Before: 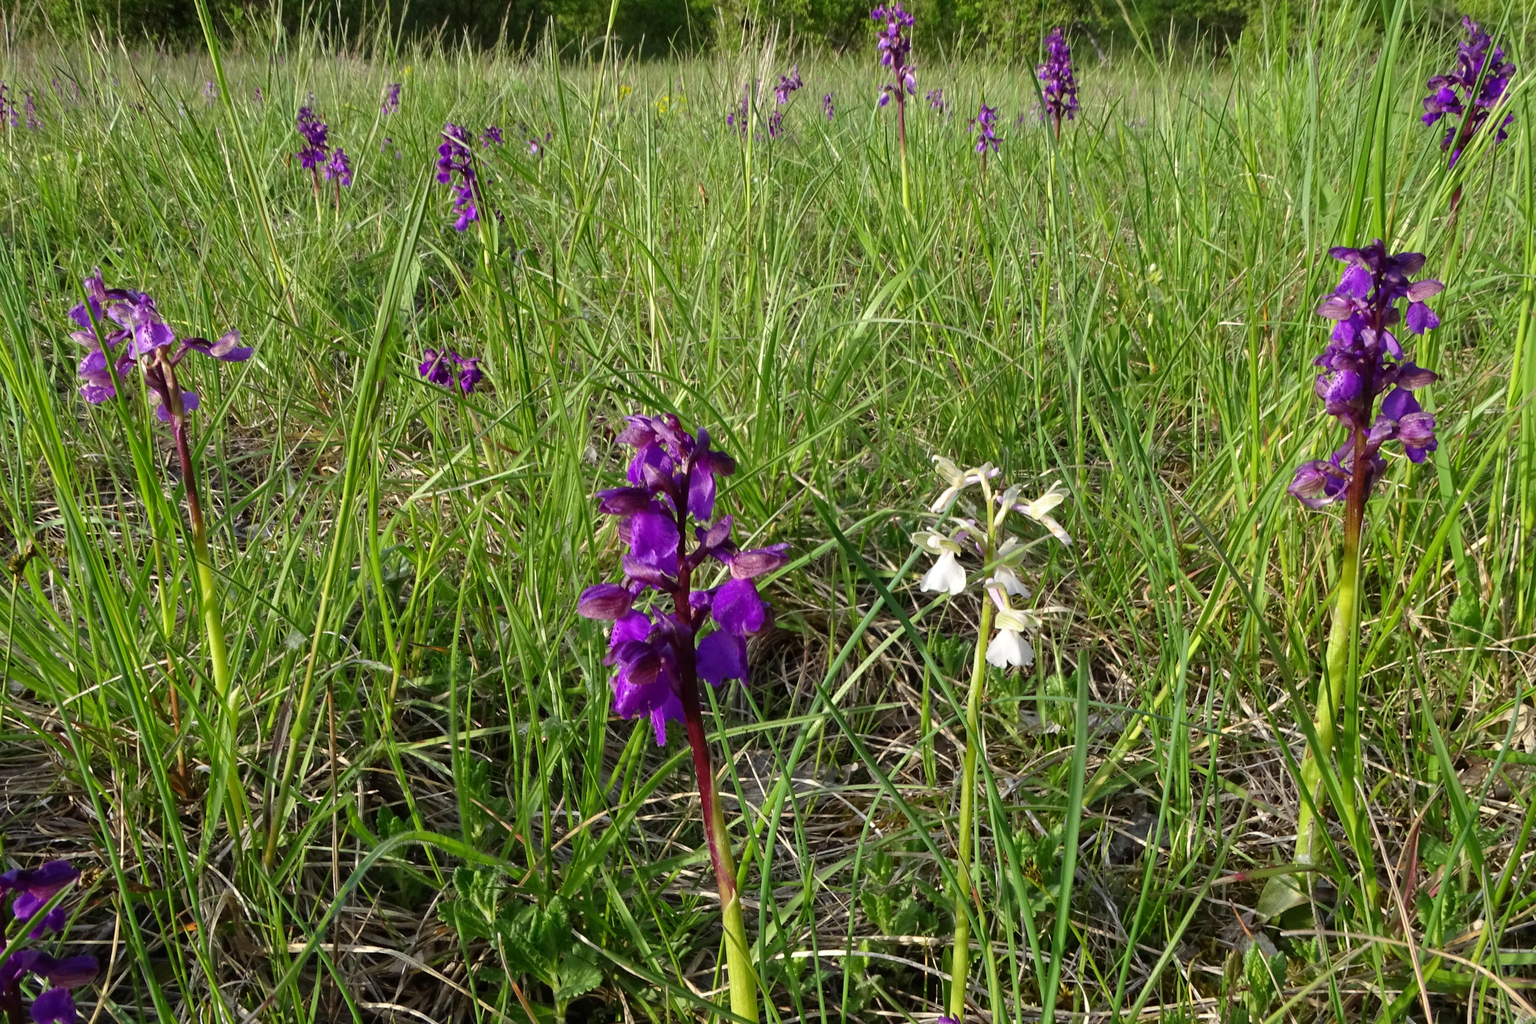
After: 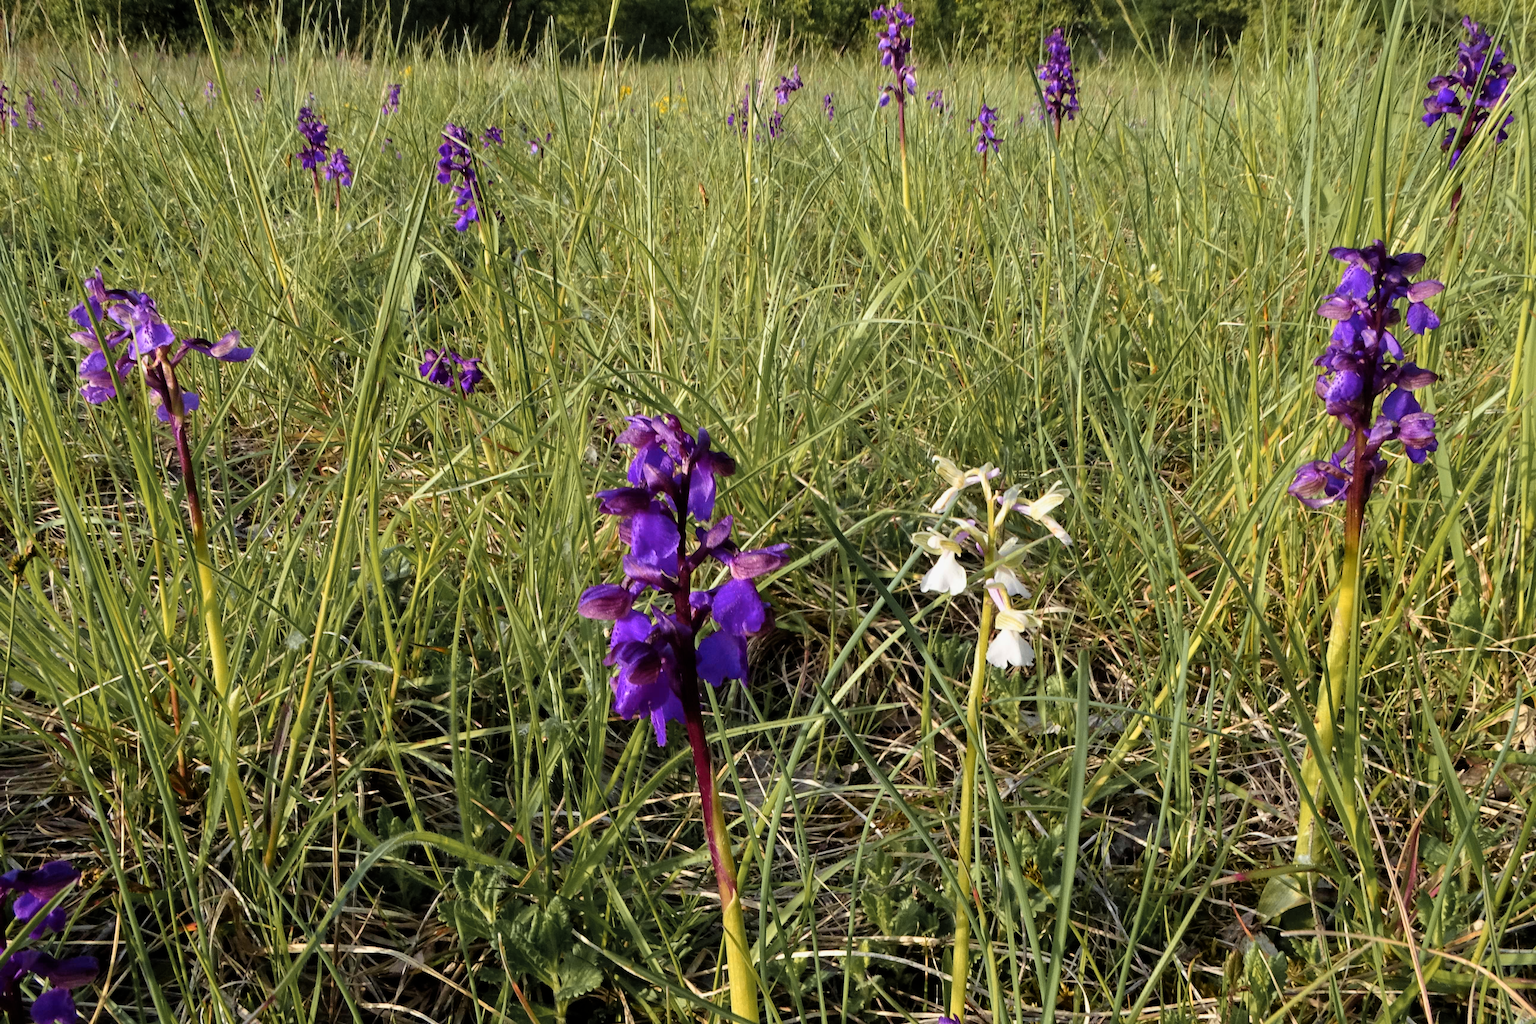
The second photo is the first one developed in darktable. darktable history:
velvia: on, module defaults
filmic rgb: black relative exposure -12 EV, white relative exposure 2.8 EV, target black luminance 0%, hardness 7.98, latitude 69.75%, contrast 1.138, highlights saturation mix 10.77%, shadows ↔ highlights balance -0.391%, iterations of high-quality reconstruction 0
color zones: curves: ch1 [(0.263, 0.53) (0.376, 0.287) (0.487, 0.512) (0.748, 0.547) (1, 0.513)]; ch2 [(0.262, 0.45) (0.751, 0.477)]
color calibration: illuminant same as pipeline (D50), adaptation none (bypass), x 0.333, y 0.334, temperature 5004.55 K
